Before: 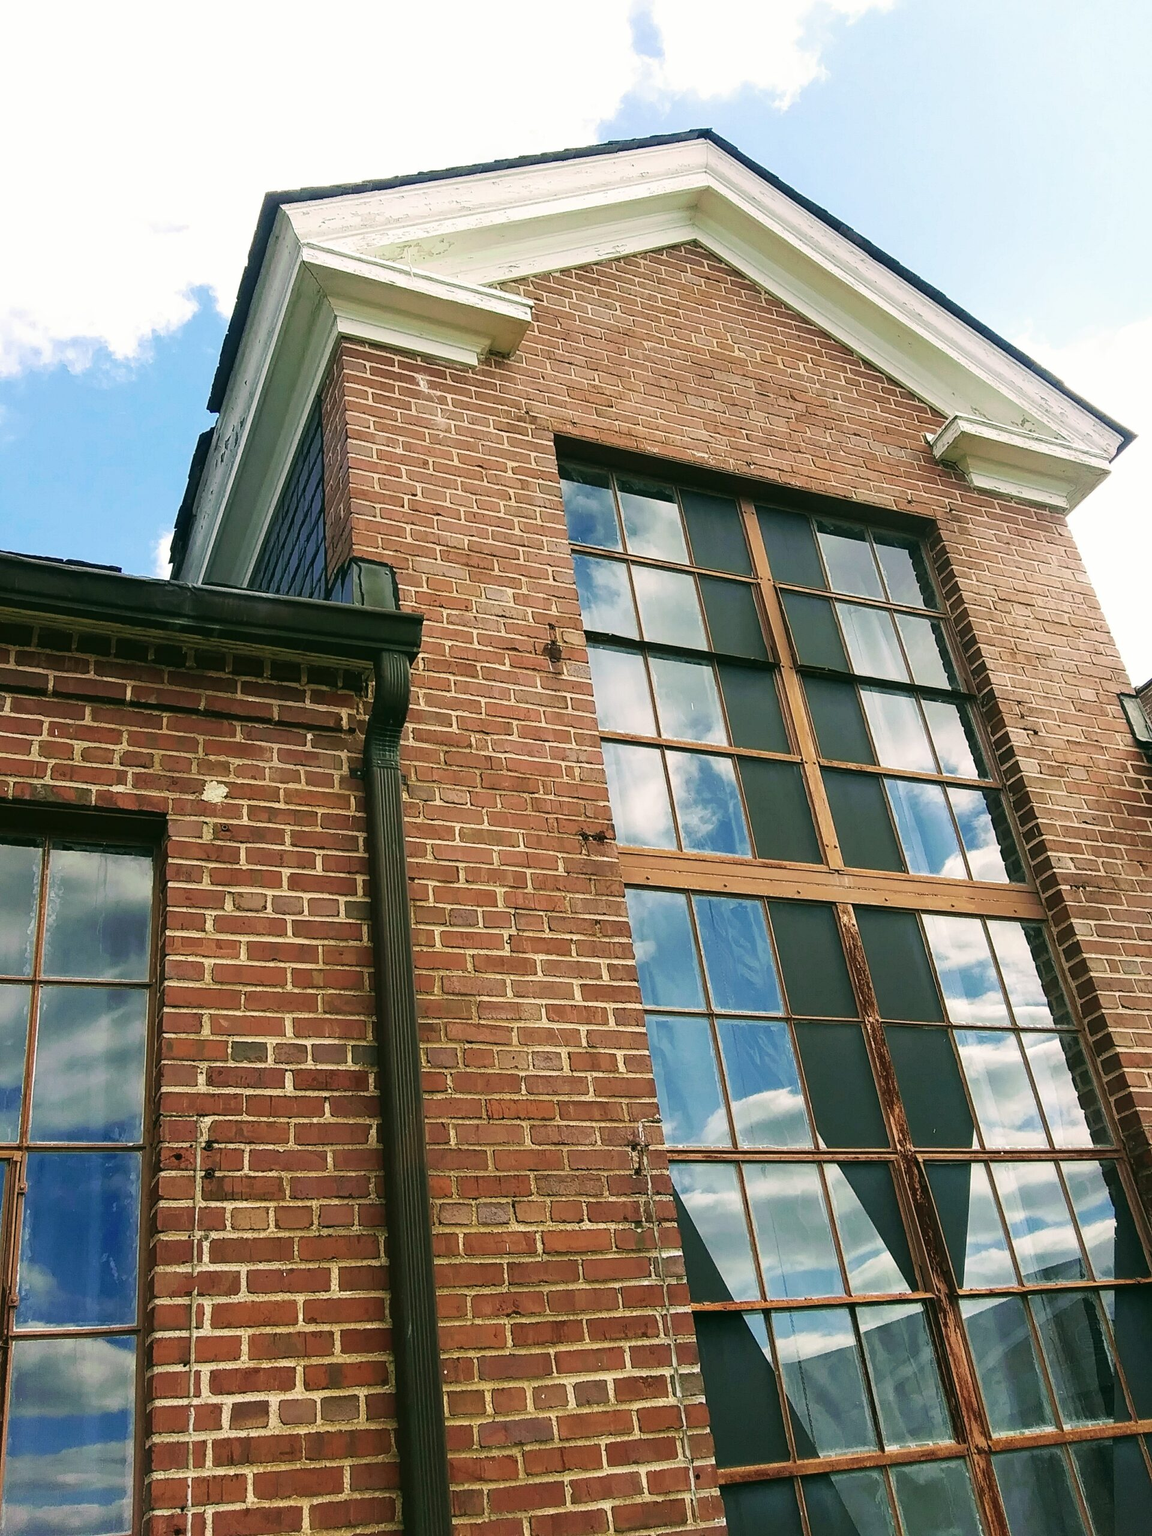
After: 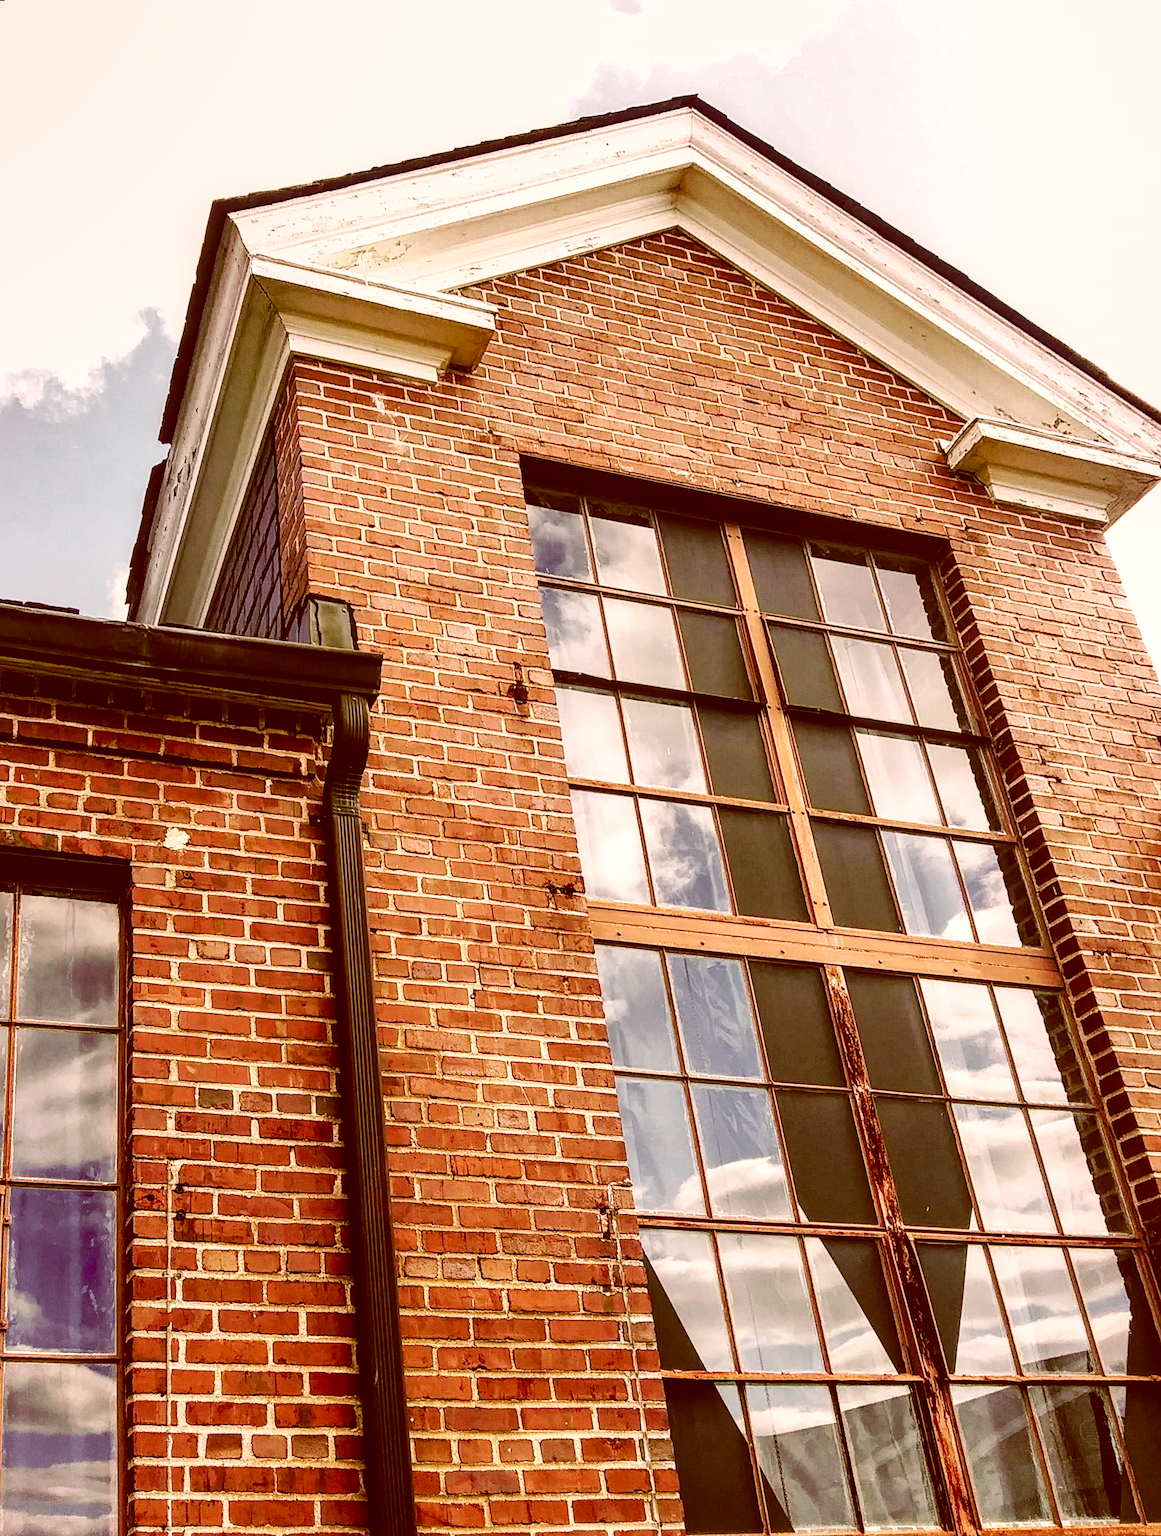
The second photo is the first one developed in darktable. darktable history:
color correction: highlights a* 9.03, highlights b* 8.71, shadows a* 40, shadows b* 40, saturation 0.8
contrast brightness saturation: saturation -0.04
local contrast: on, module defaults
rotate and perspective: rotation 0.062°, lens shift (vertical) 0.115, lens shift (horizontal) -0.133, crop left 0.047, crop right 0.94, crop top 0.061, crop bottom 0.94
shadows and highlights: radius 171.16, shadows 27, white point adjustment 3.13, highlights -67.95, soften with gaussian
base curve: curves: ch0 [(0, 0) (0.036, 0.025) (0.121, 0.166) (0.206, 0.329) (0.605, 0.79) (1, 1)], preserve colors none
